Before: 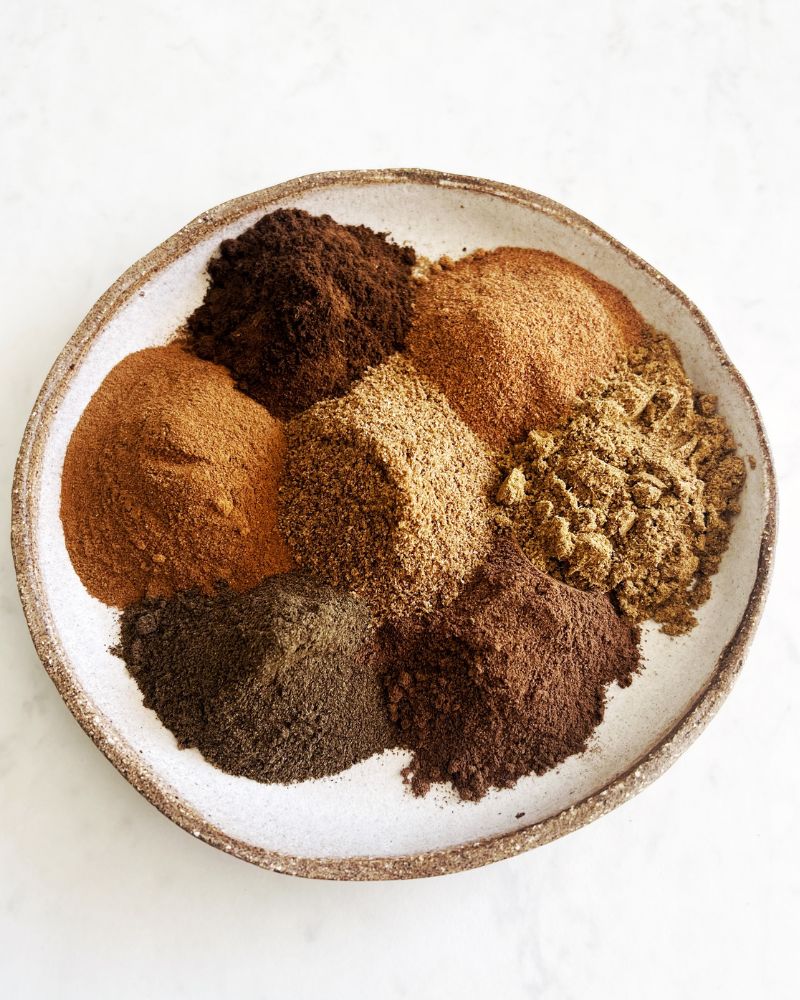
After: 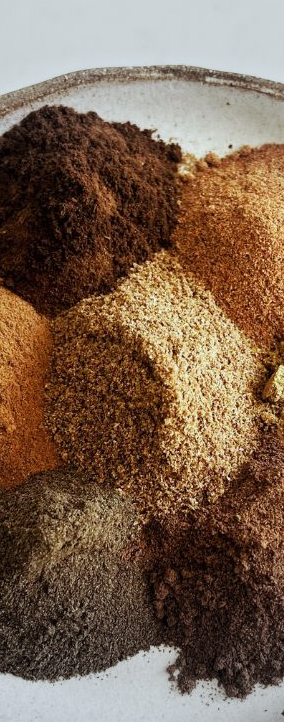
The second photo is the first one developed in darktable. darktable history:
vignetting: fall-off start 78.89%, brightness -0.333, width/height ratio 1.329
crop and rotate: left 29.451%, top 10.38%, right 34.982%, bottom 17.371%
color calibration: illuminant Planckian (black body), adaptation linear Bradford (ICC v4), x 0.364, y 0.367, temperature 4421.22 K
